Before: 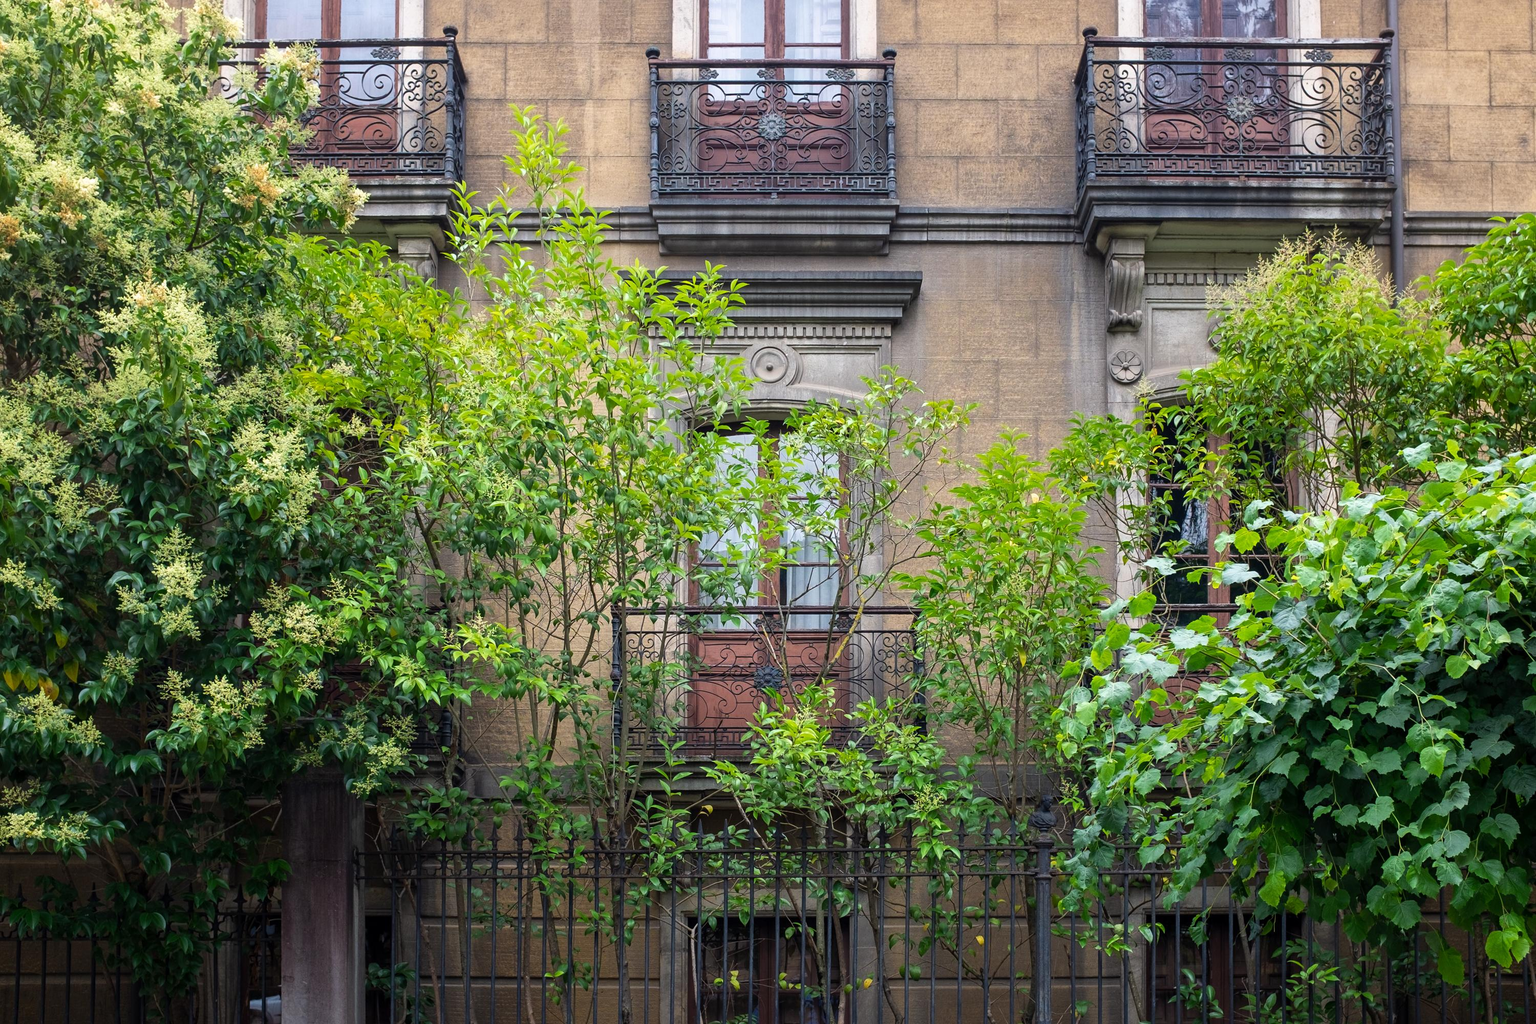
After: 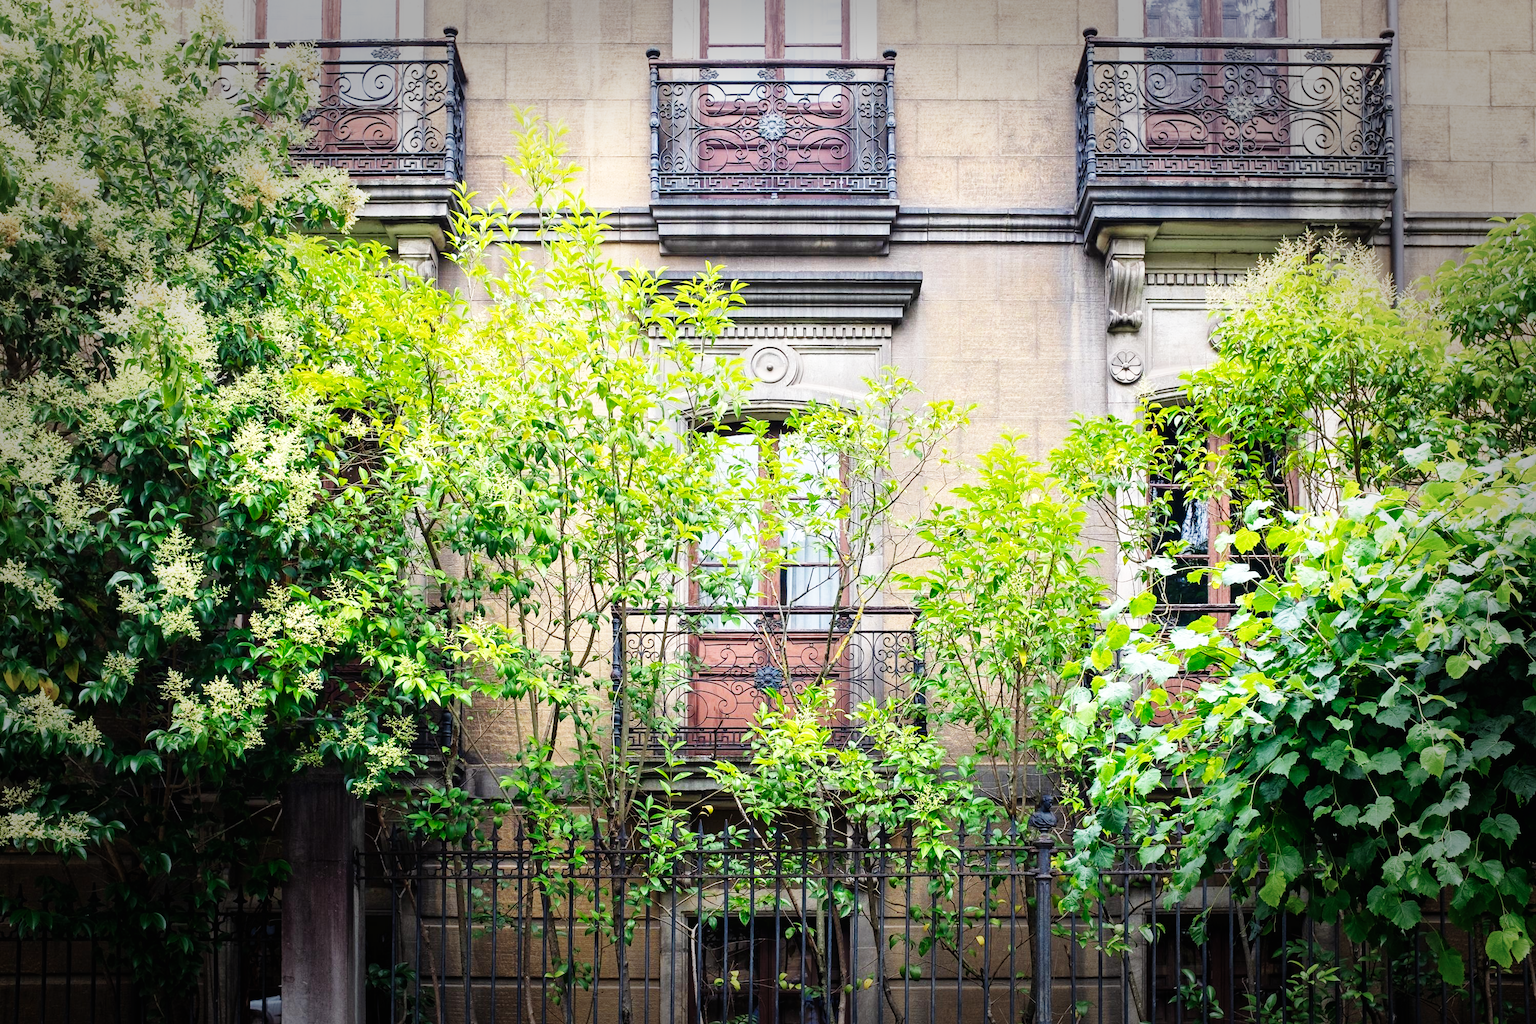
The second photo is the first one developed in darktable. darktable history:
base curve: curves: ch0 [(0, 0.003) (0.001, 0.002) (0.006, 0.004) (0.02, 0.022) (0.048, 0.086) (0.094, 0.234) (0.162, 0.431) (0.258, 0.629) (0.385, 0.8) (0.548, 0.918) (0.751, 0.988) (1, 1)], preserve colors none
vignetting: fall-off start 66.7%, fall-off radius 39.74%, brightness -0.576, saturation -0.258, automatic ratio true, width/height ratio 0.671, dithering 16-bit output
